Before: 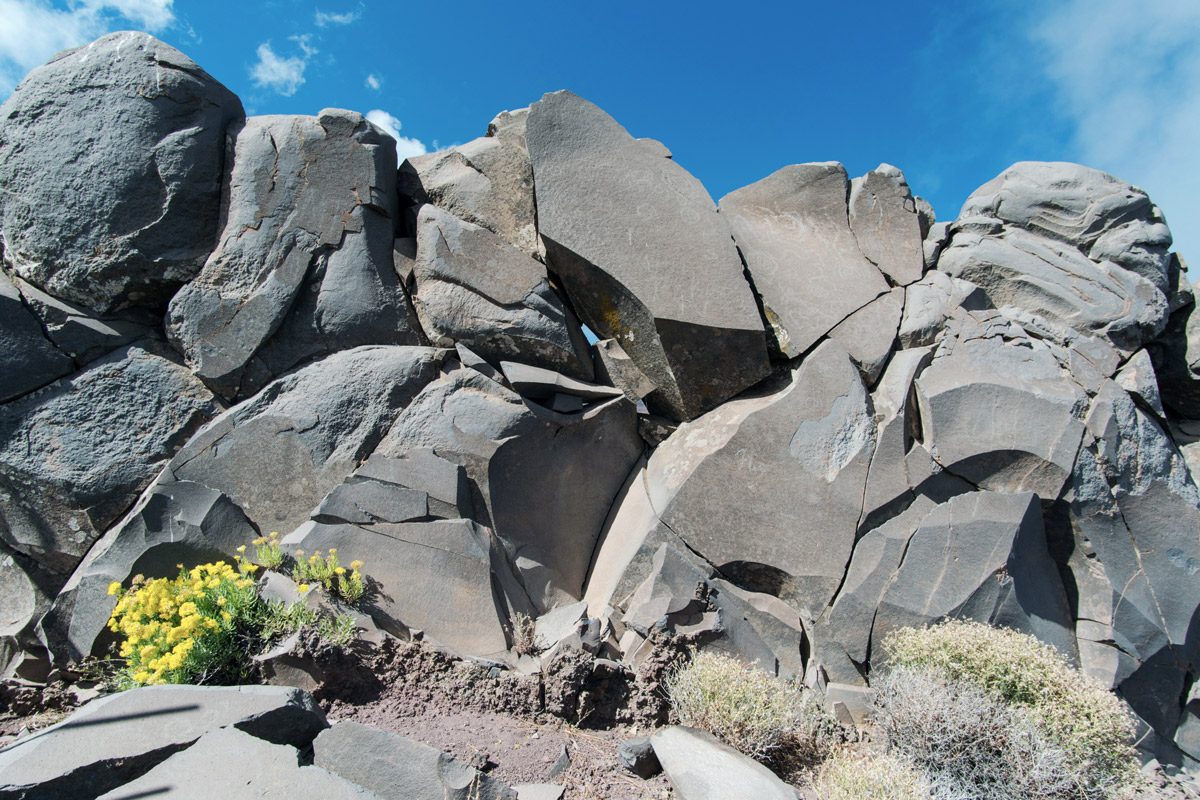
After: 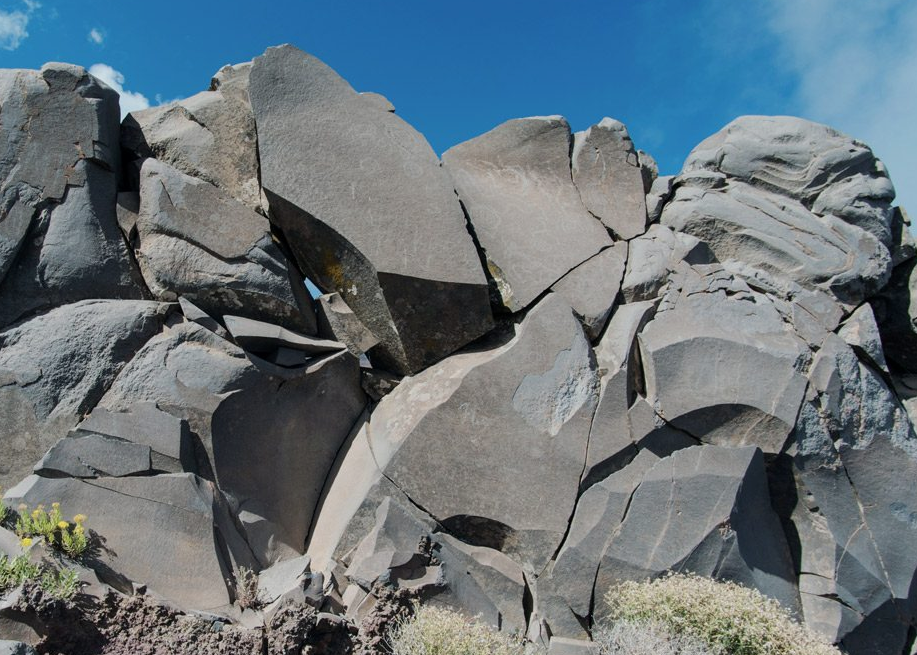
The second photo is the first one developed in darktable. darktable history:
crop: left 23.095%, top 5.827%, bottom 11.854%
exposure: exposure -0.36 EV, compensate highlight preservation false
